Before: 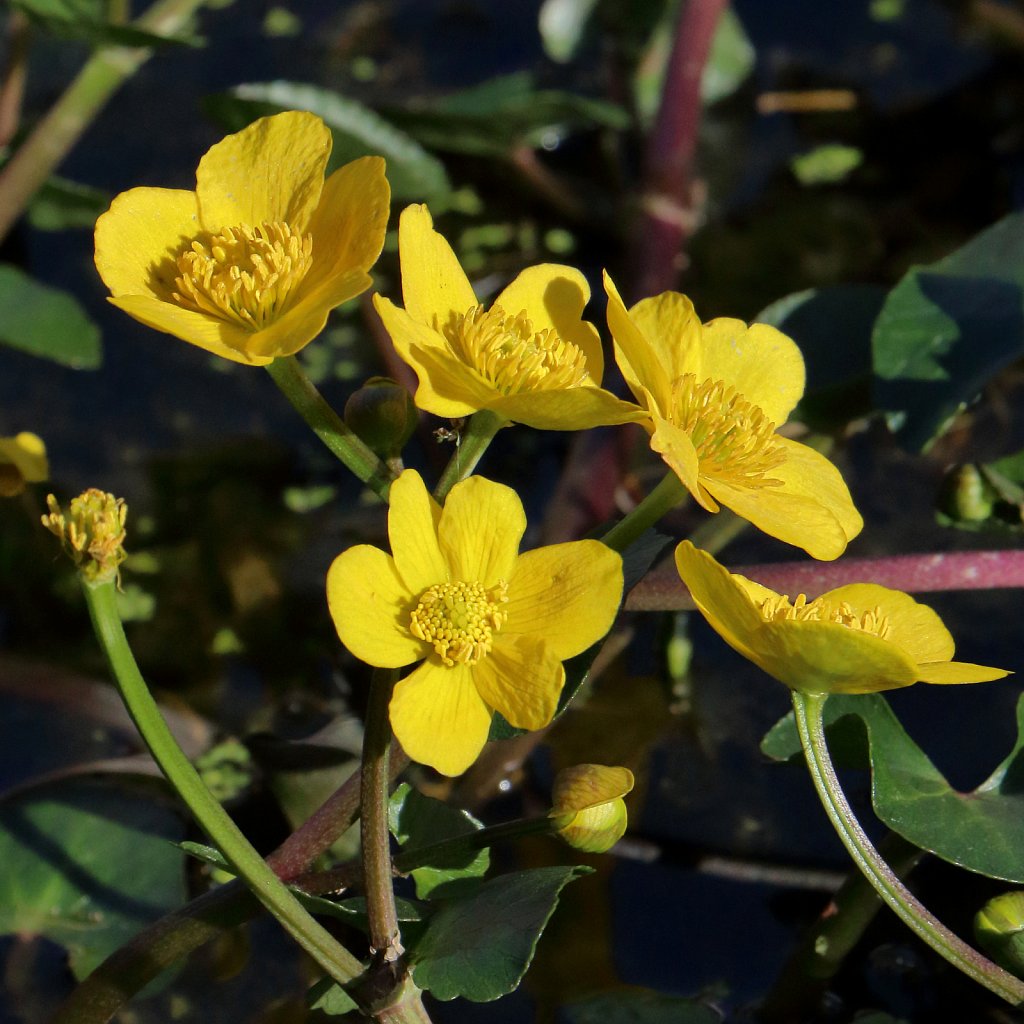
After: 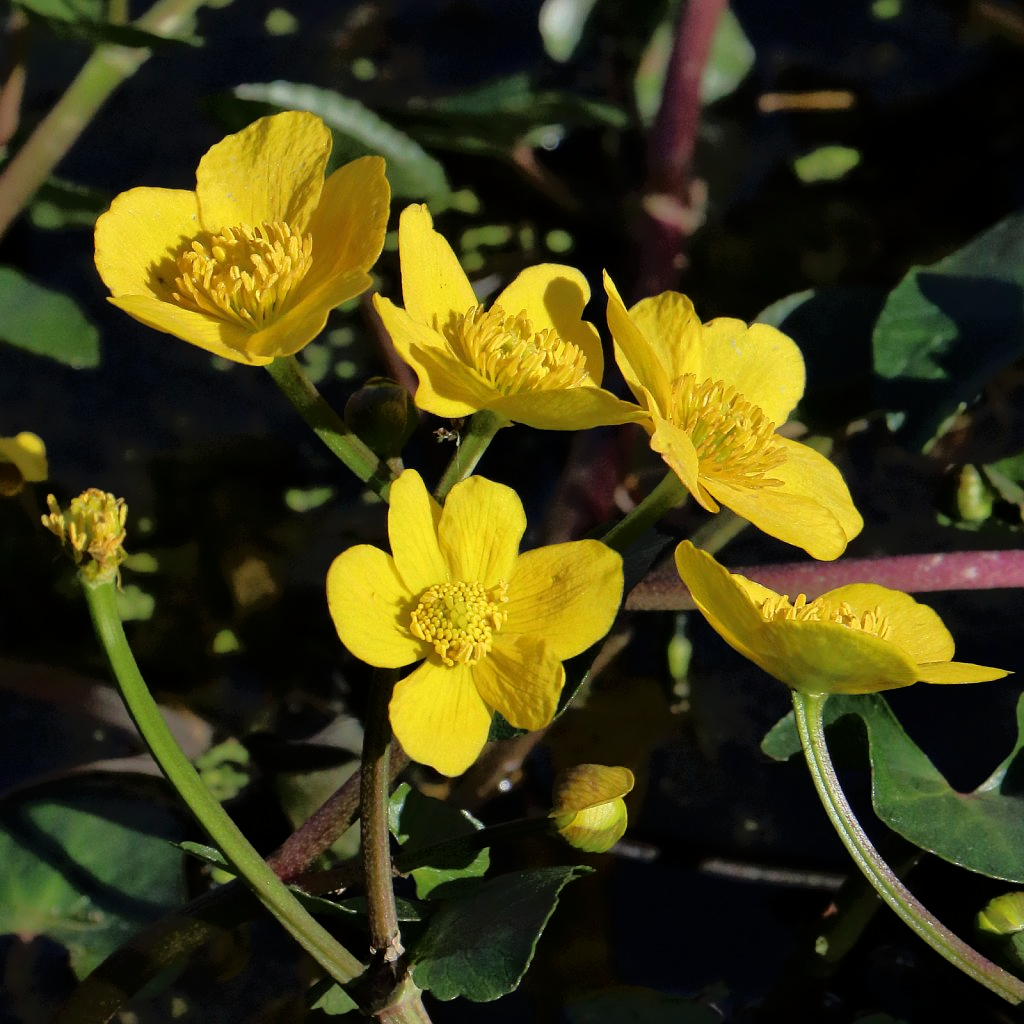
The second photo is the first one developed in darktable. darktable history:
tone equalizer: -8 EV -1.86 EV, -7 EV -1.17 EV, -6 EV -1.62 EV, edges refinement/feathering 500, mask exposure compensation -1.57 EV, preserve details no
